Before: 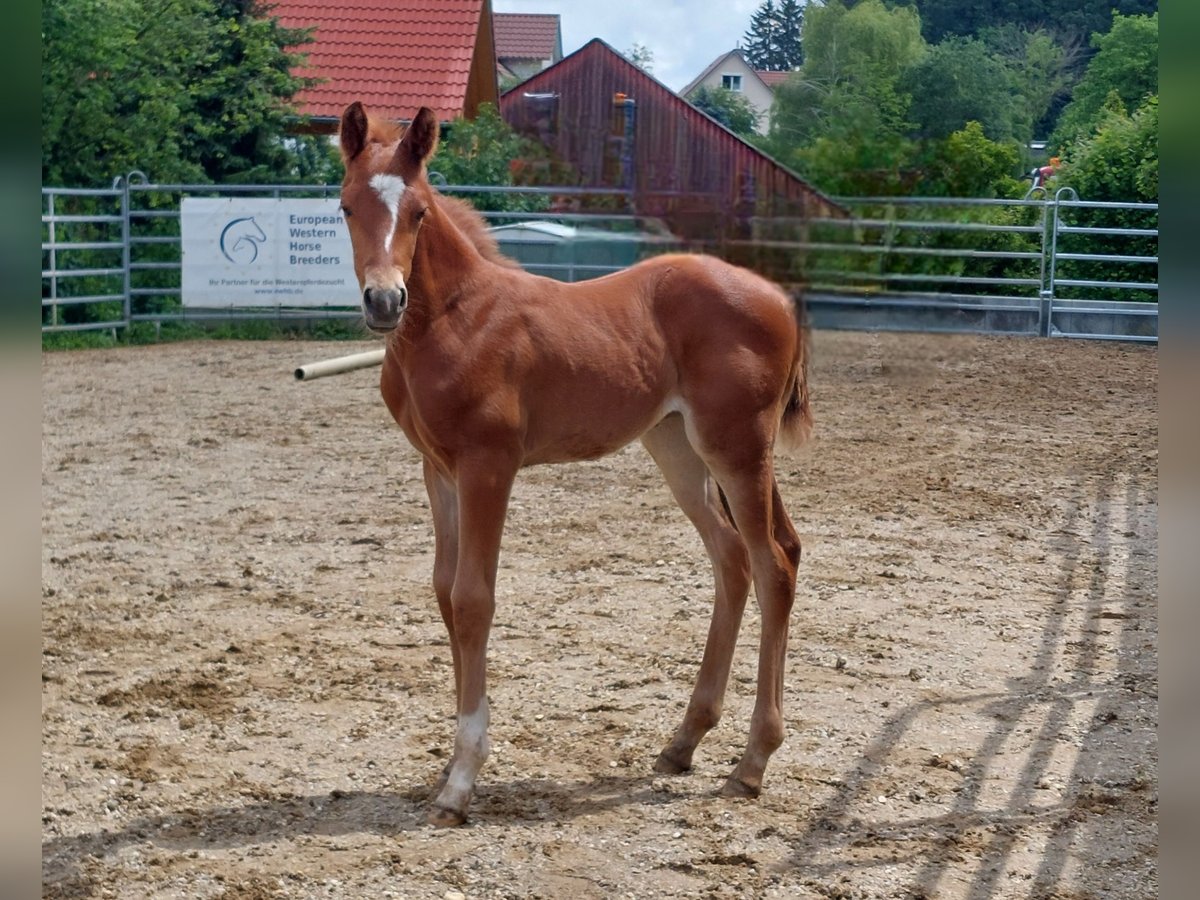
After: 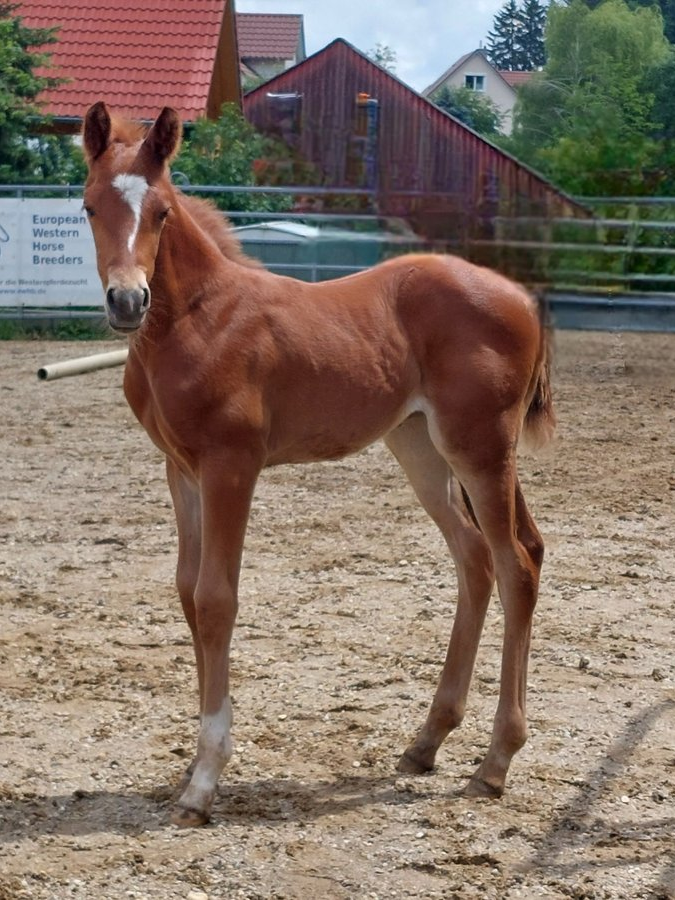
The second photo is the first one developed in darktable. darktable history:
crop: left 21.496%, right 22.254%
white balance: emerald 1
